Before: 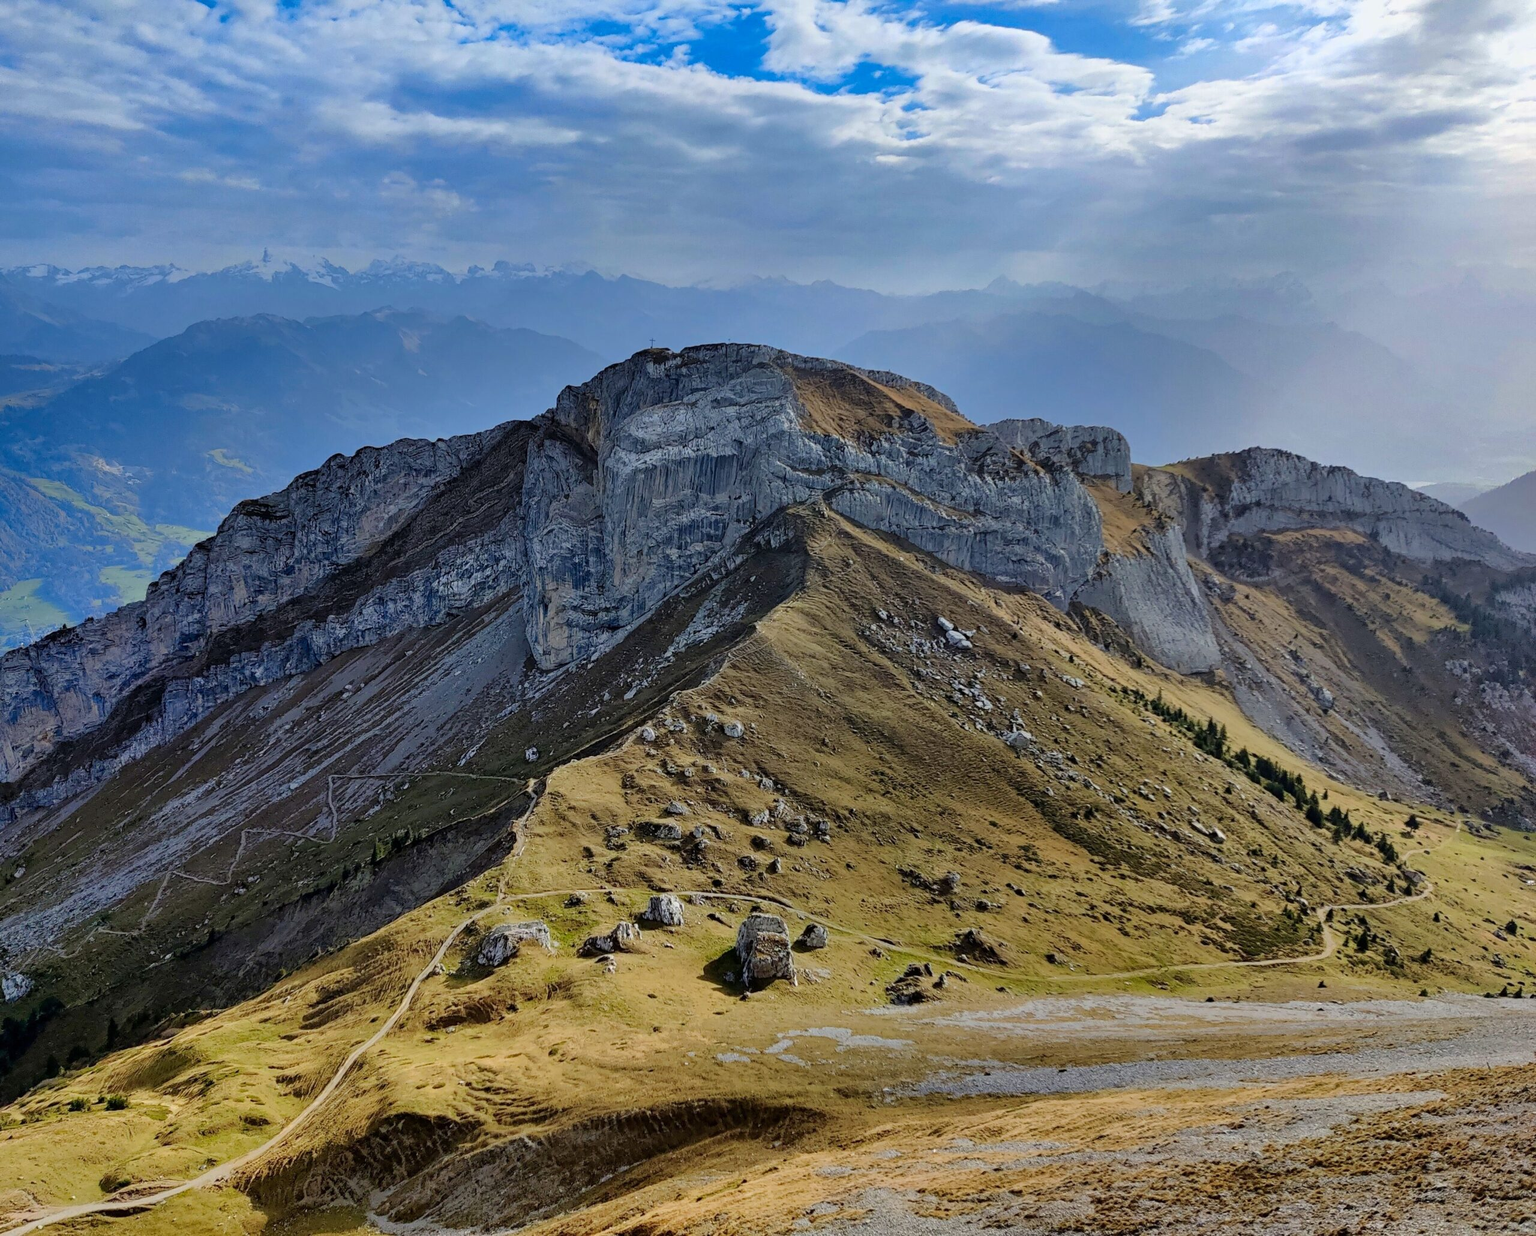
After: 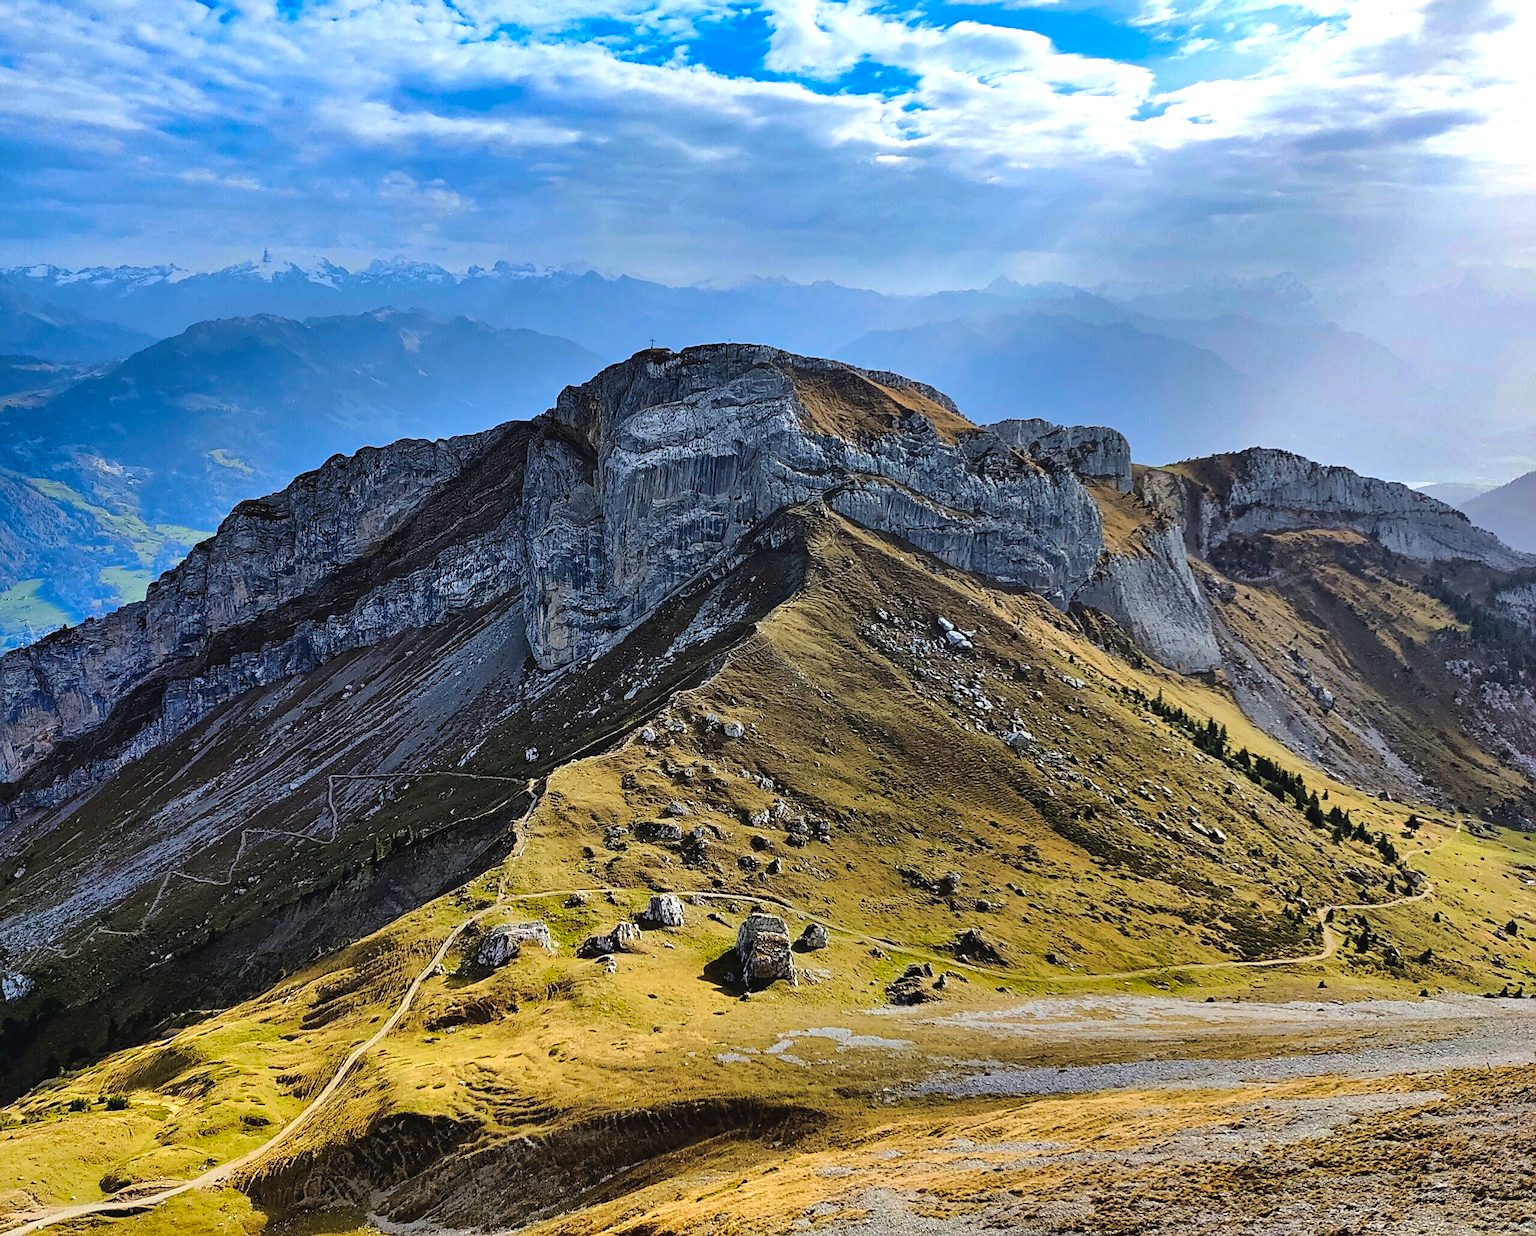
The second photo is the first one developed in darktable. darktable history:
sharpen: on, module defaults
color balance rgb: global offset › luminance 0.71%, perceptual saturation grading › global saturation -11.5%, perceptual brilliance grading › highlights 17.77%, perceptual brilliance grading › mid-tones 31.71%, perceptual brilliance grading › shadows -31.01%, global vibrance 50%
